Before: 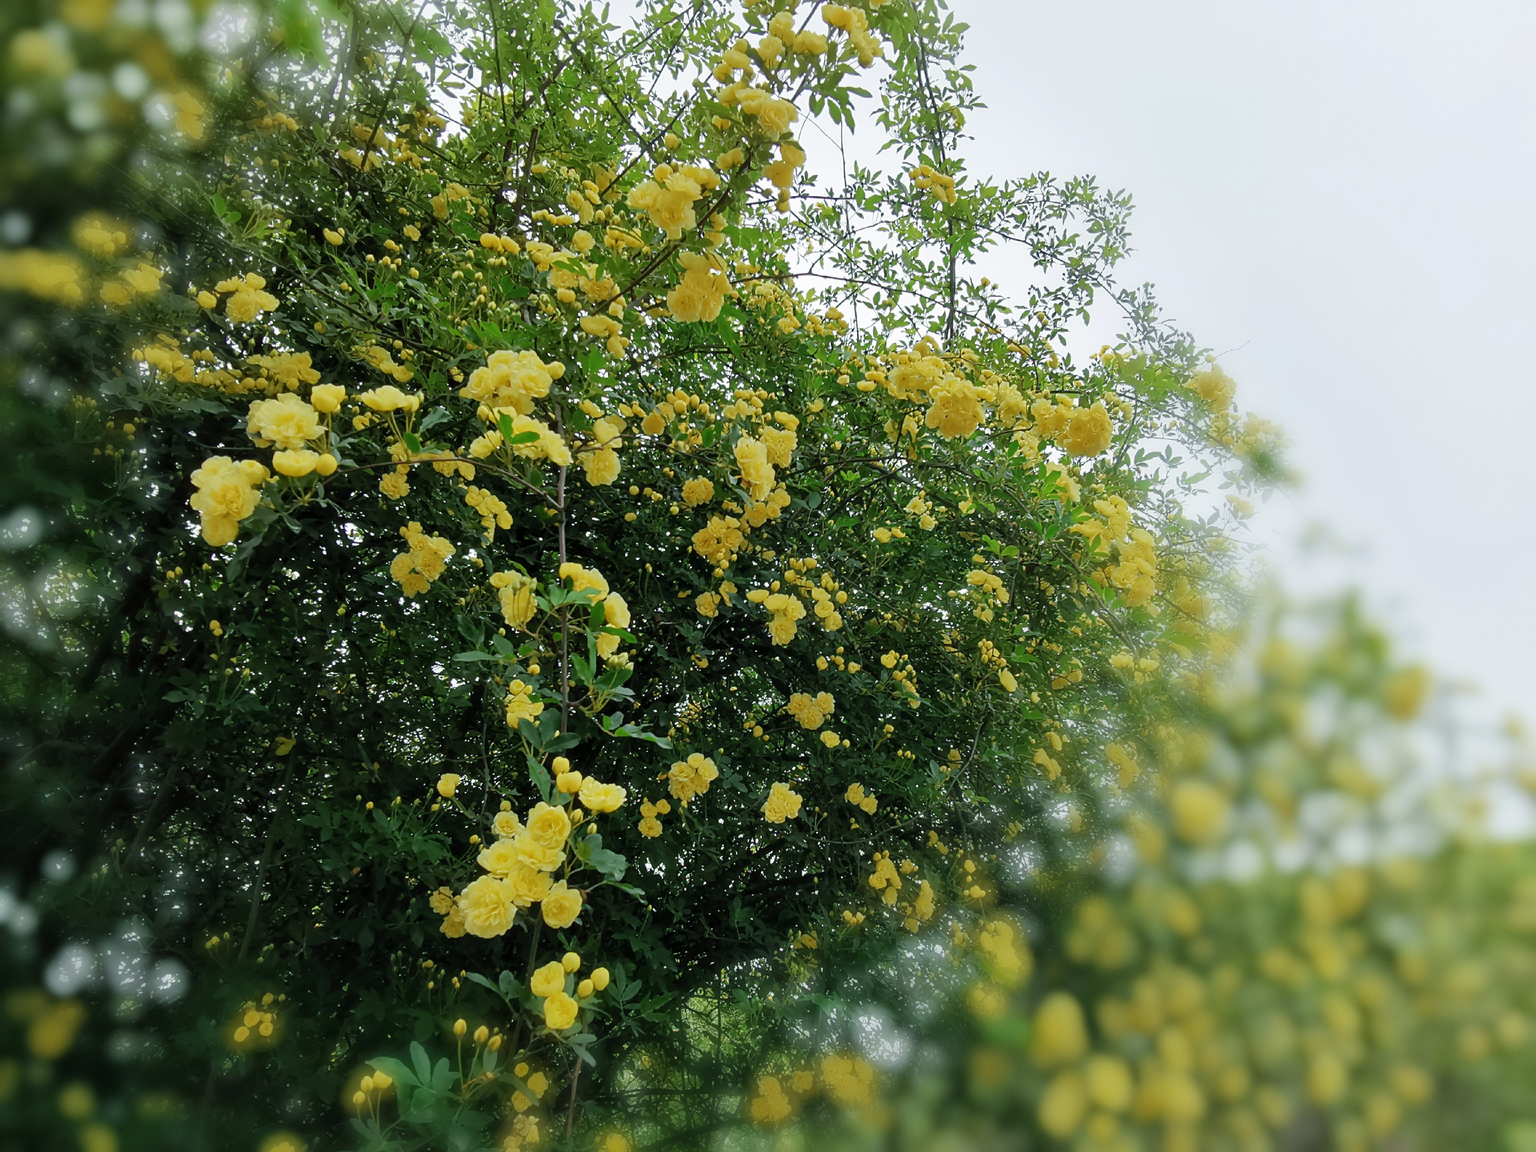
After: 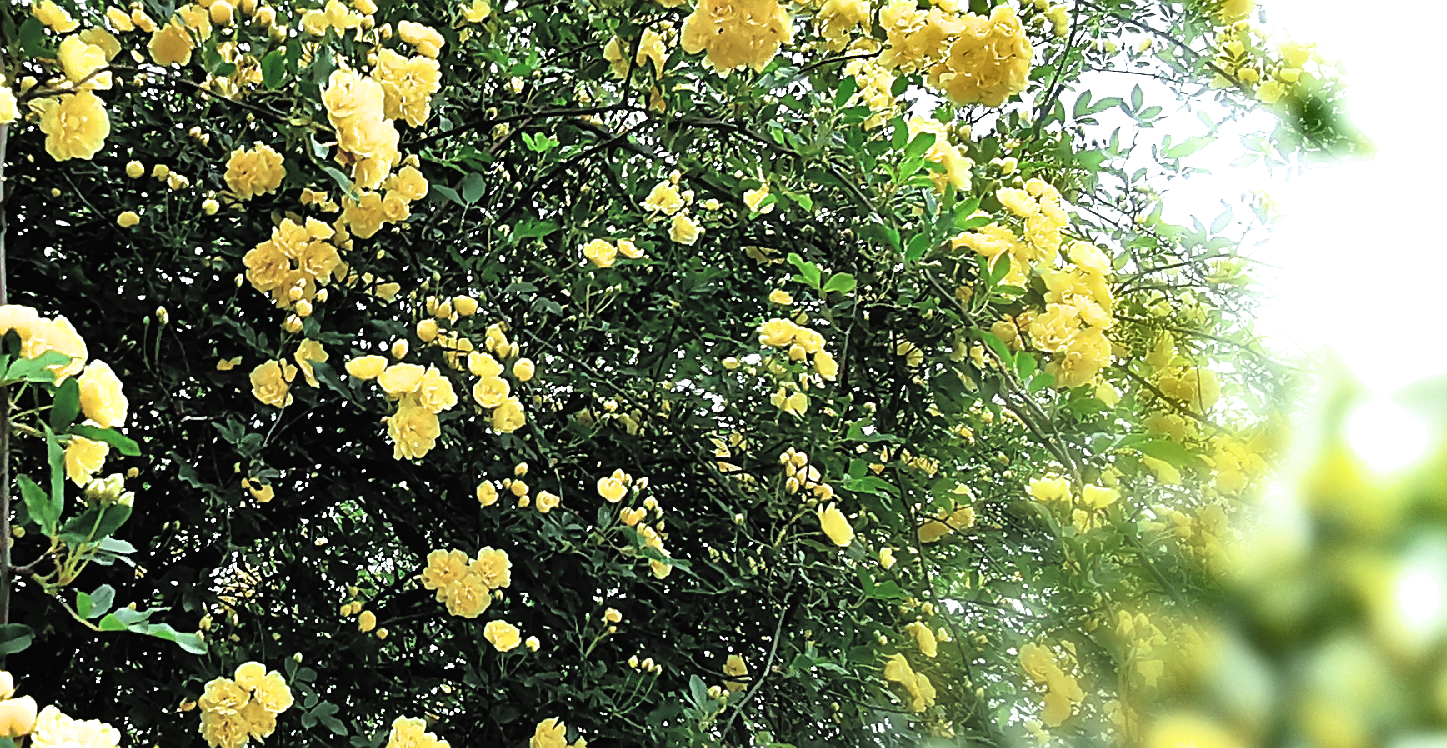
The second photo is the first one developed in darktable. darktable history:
sharpen: amount 0.75
rgb curve: curves: ch0 [(0, 0.186) (0.314, 0.284) (0.775, 0.708) (1, 1)], compensate middle gray true, preserve colors none
exposure: black level correction 0, exposure 0.877 EV, compensate exposure bias true, compensate highlight preservation false
crop: left 36.607%, top 34.735%, right 13.146%, bottom 30.611%
filmic rgb: black relative exposure -3.64 EV, white relative exposure 2.44 EV, hardness 3.29
shadows and highlights: low approximation 0.01, soften with gaussian
color correction: saturation 0.99
